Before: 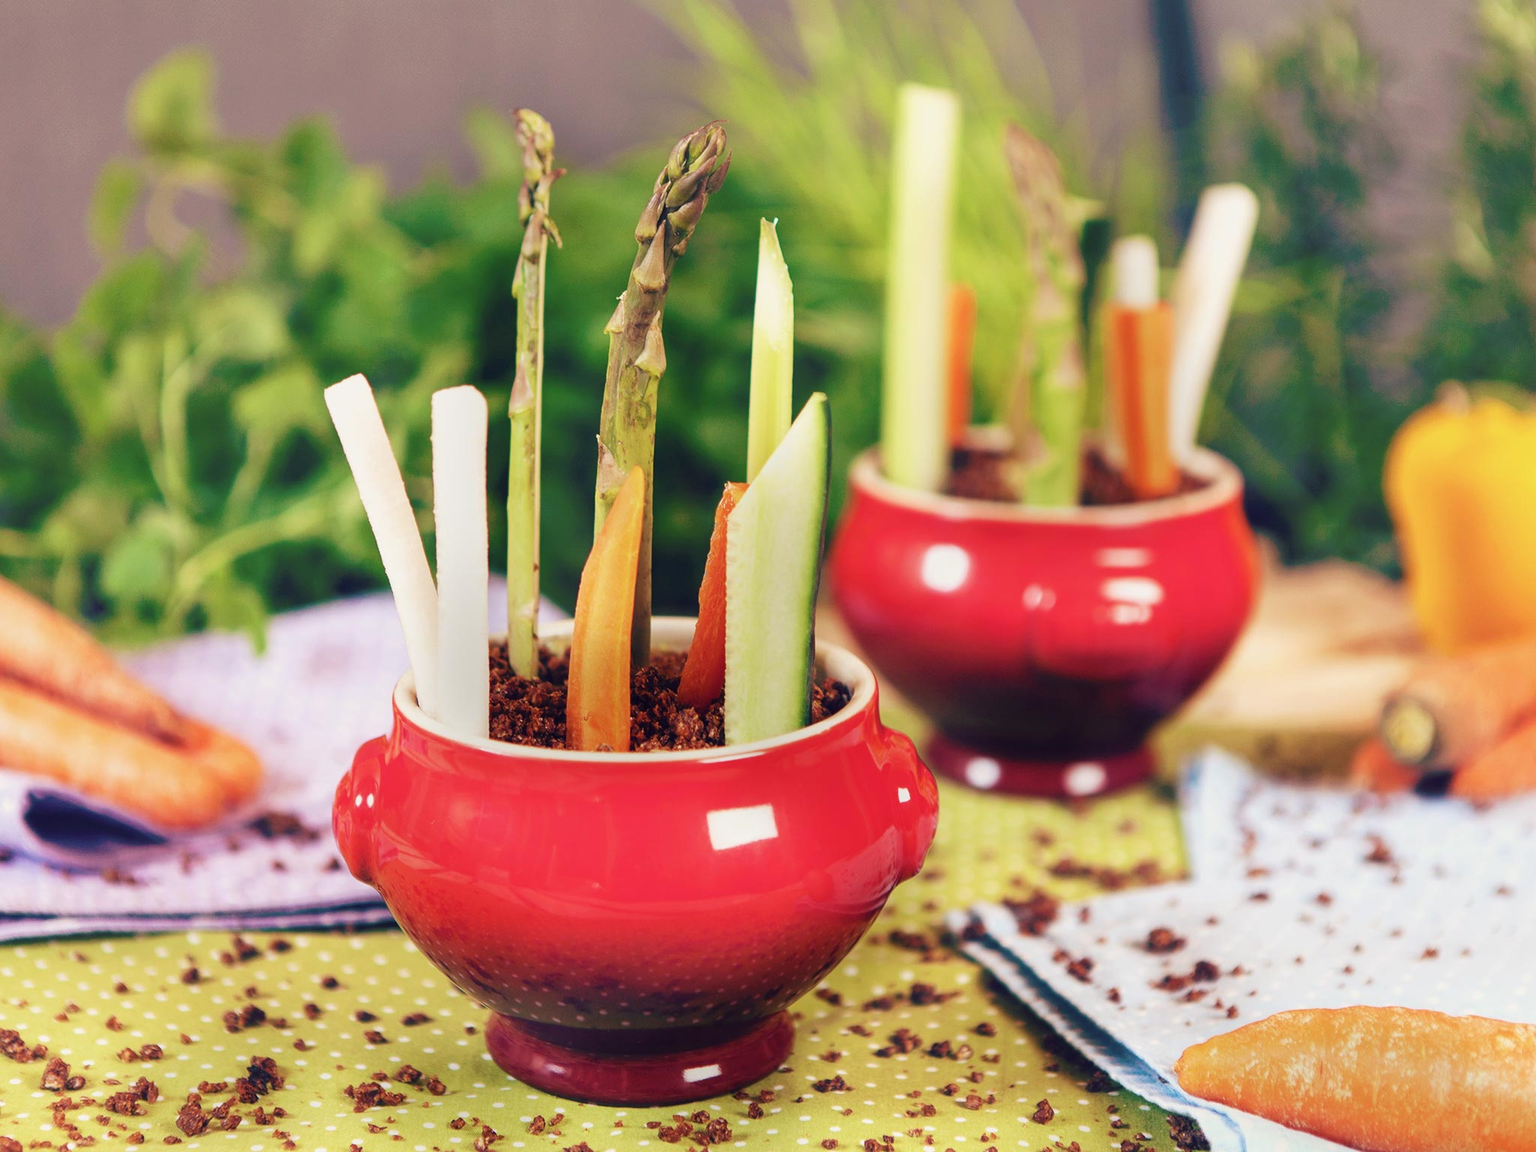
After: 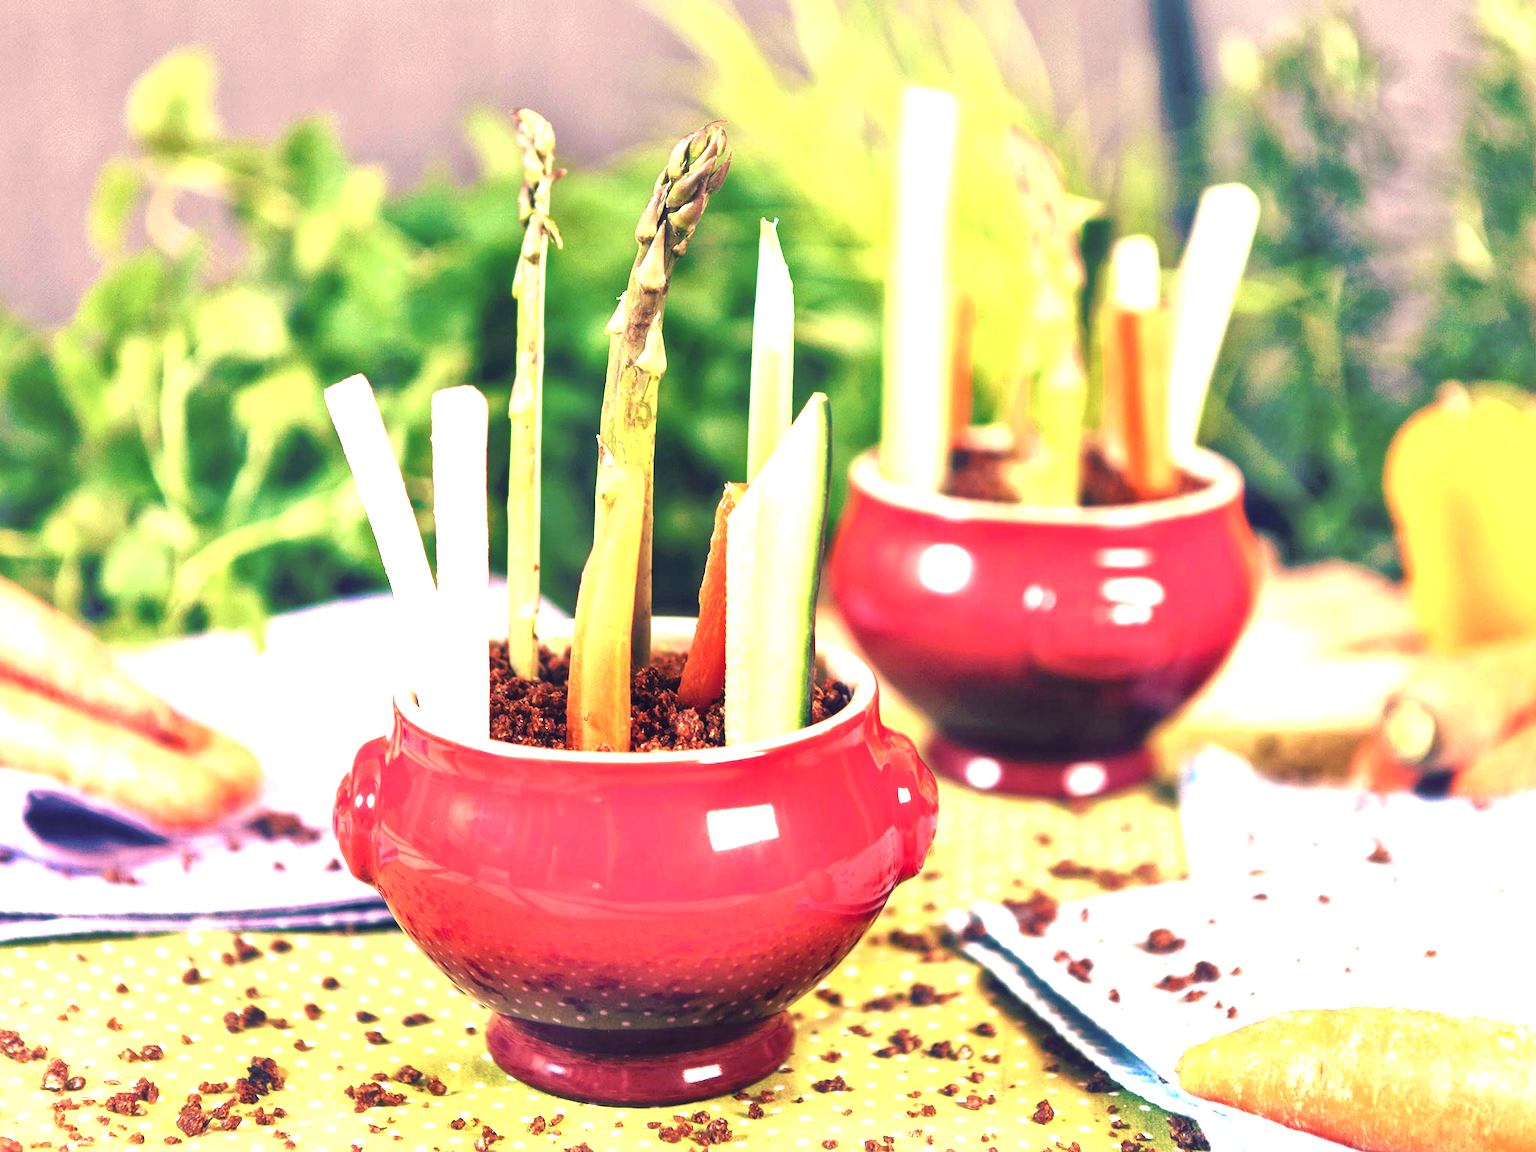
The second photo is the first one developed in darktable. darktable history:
local contrast: mode bilateral grid, contrast 25, coarseness 60, detail 151%, midtone range 0.2
exposure: black level correction -0.002, exposure 1.35 EV, compensate highlight preservation false
